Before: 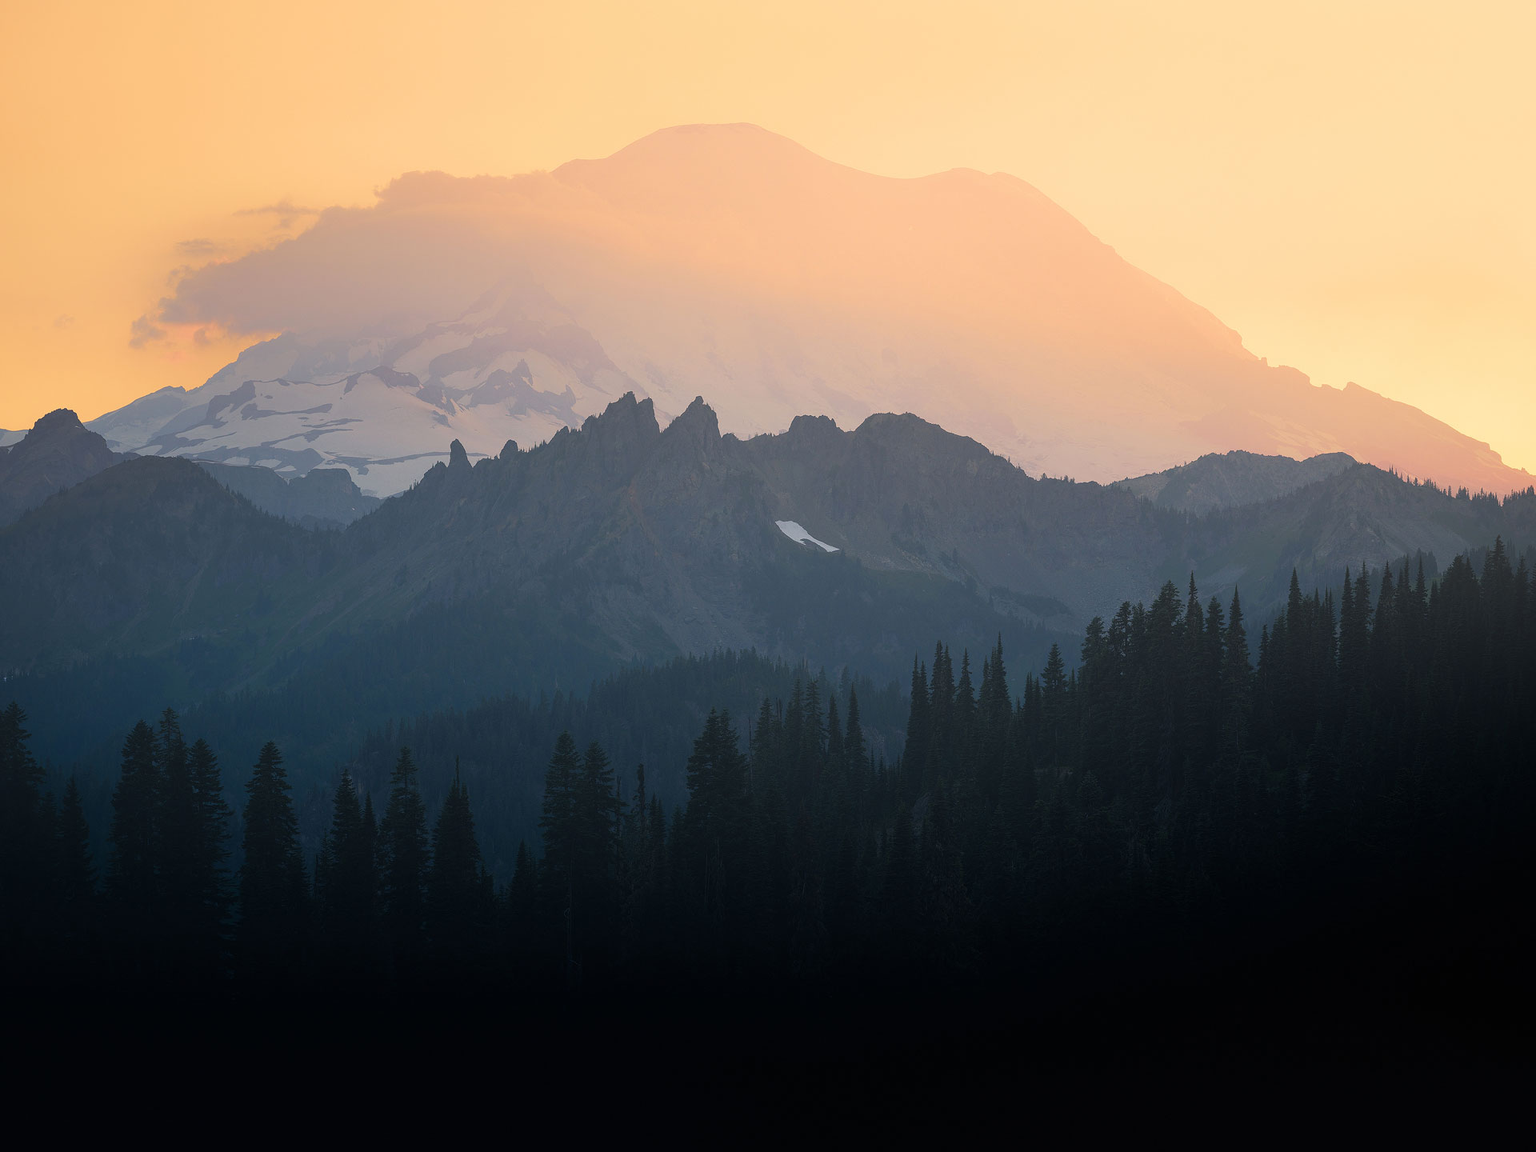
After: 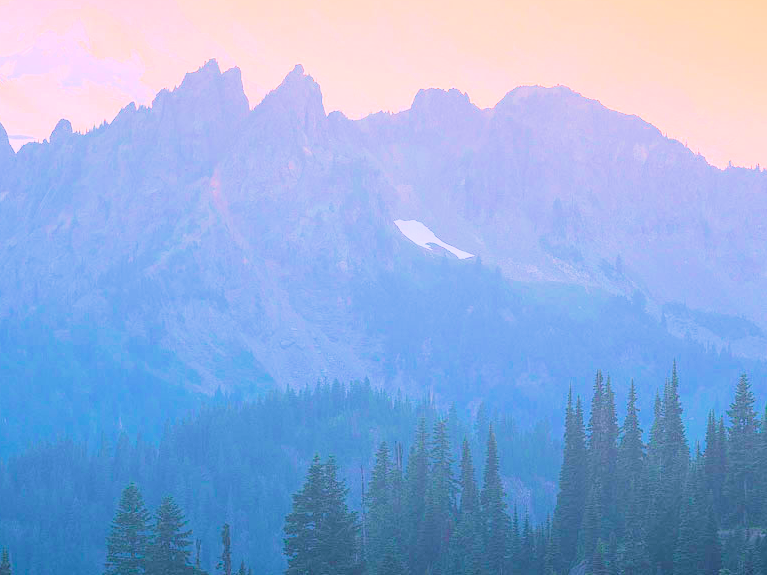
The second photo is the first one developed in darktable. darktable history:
white balance: red 1.05, blue 1.072
exposure: exposure 0.4 EV, compensate highlight preservation false
filmic rgb: middle gray luminance 3.44%, black relative exposure -5.92 EV, white relative exposure 6.33 EV, threshold 6 EV, dynamic range scaling 22.4%, target black luminance 0%, hardness 2.33, latitude 45.85%, contrast 0.78, highlights saturation mix 100%, shadows ↔ highlights balance 0.033%, add noise in highlights 0, preserve chrominance max RGB, color science v3 (2019), use custom middle-gray values true, iterations of high-quality reconstruction 0, contrast in highlights soft, enable highlight reconstruction true
crop: left 30%, top 30%, right 30%, bottom 30%
color balance rgb: perceptual saturation grading › global saturation 20%, global vibrance 20%
velvia: strength 45%
contrast brightness saturation: contrast 0.2, brightness 0.16, saturation 0.22
